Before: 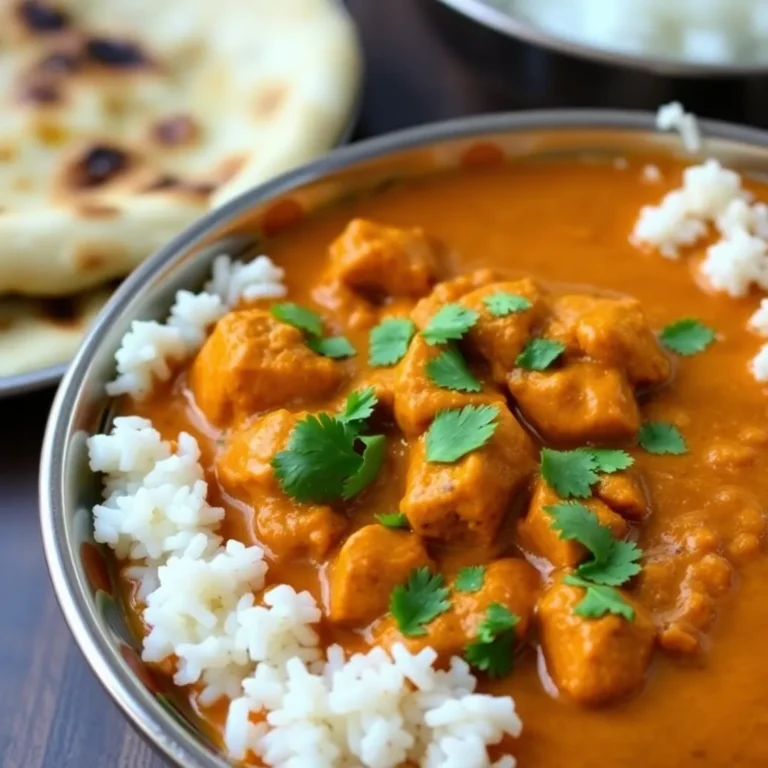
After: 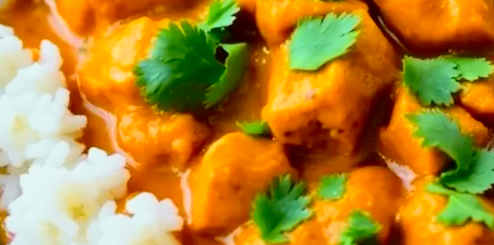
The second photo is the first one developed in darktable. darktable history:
tone curve: curves: ch0 [(0, 0) (0.11, 0.061) (0.256, 0.259) (0.398, 0.494) (0.498, 0.611) (0.65, 0.757) (0.835, 0.883) (1, 0.961)]; ch1 [(0, 0) (0.346, 0.307) (0.408, 0.369) (0.453, 0.457) (0.482, 0.479) (0.502, 0.498) (0.521, 0.51) (0.553, 0.554) (0.618, 0.65) (0.693, 0.727) (1, 1)]; ch2 [(0, 0) (0.366, 0.337) (0.434, 0.46) (0.485, 0.494) (0.5, 0.494) (0.511, 0.508) (0.537, 0.55) (0.579, 0.599) (0.621, 0.693) (1, 1)], color space Lab, independent channels, preserve colors none
crop: left 18.091%, top 51.13%, right 17.525%, bottom 16.85%
